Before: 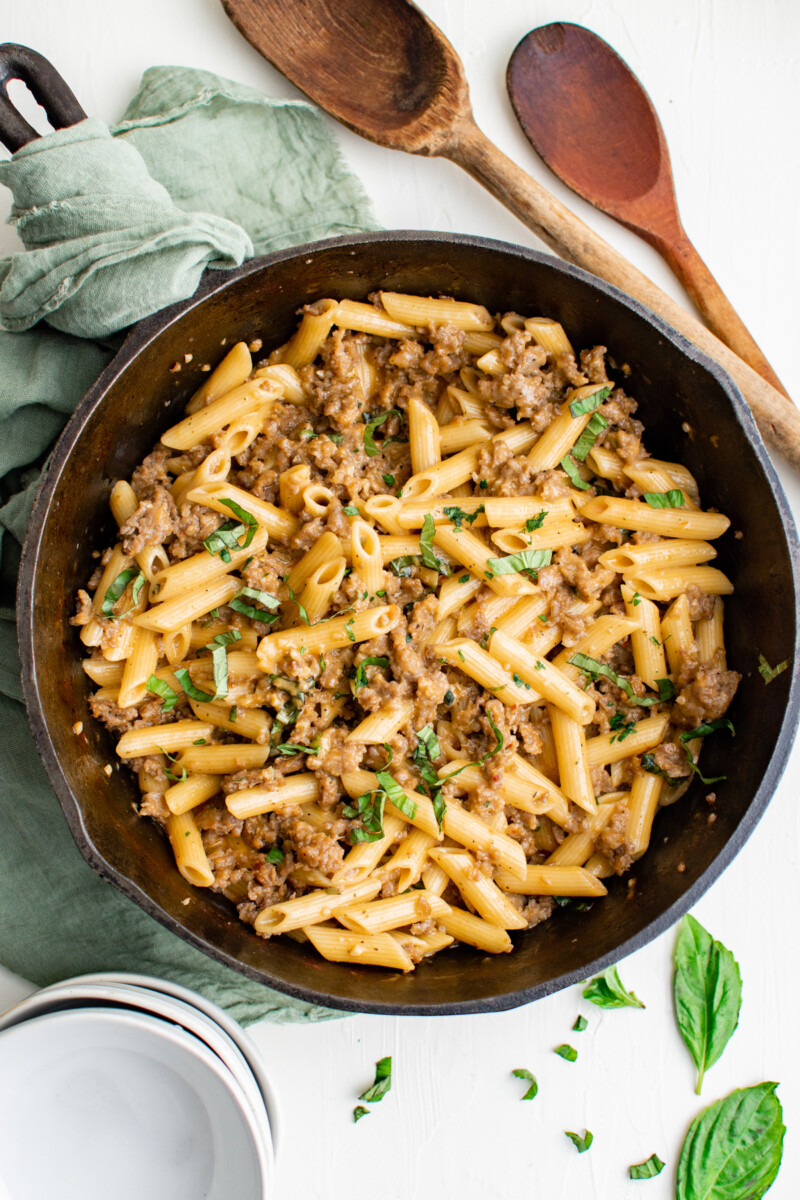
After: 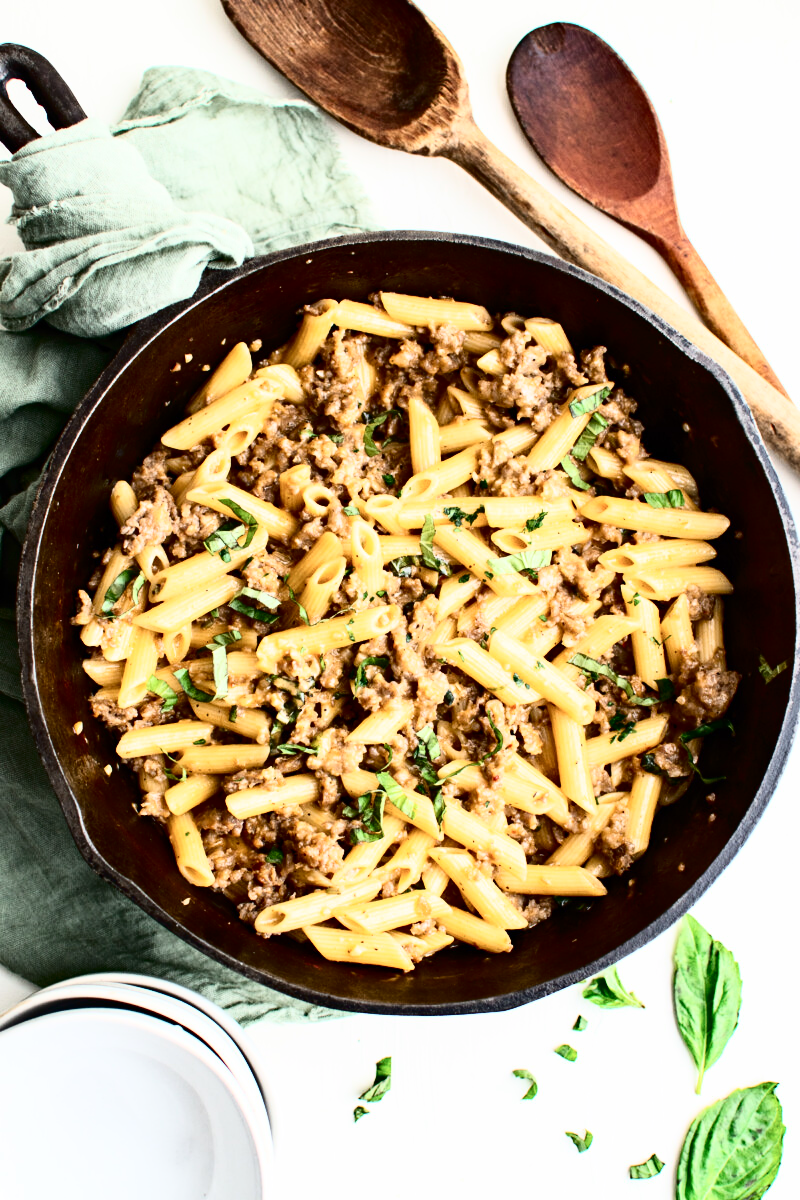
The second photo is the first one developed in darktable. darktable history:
tone curve: curves: ch0 [(0, 0) (0.003, 0.002) (0.011, 0.005) (0.025, 0.011) (0.044, 0.017) (0.069, 0.021) (0.1, 0.027) (0.136, 0.035) (0.177, 0.05) (0.224, 0.076) (0.277, 0.126) (0.335, 0.212) (0.399, 0.333) (0.468, 0.473) (0.543, 0.627) (0.623, 0.784) (0.709, 0.9) (0.801, 0.963) (0.898, 0.988) (1, 1)], color space Lab, independent channels, preserve colors none
